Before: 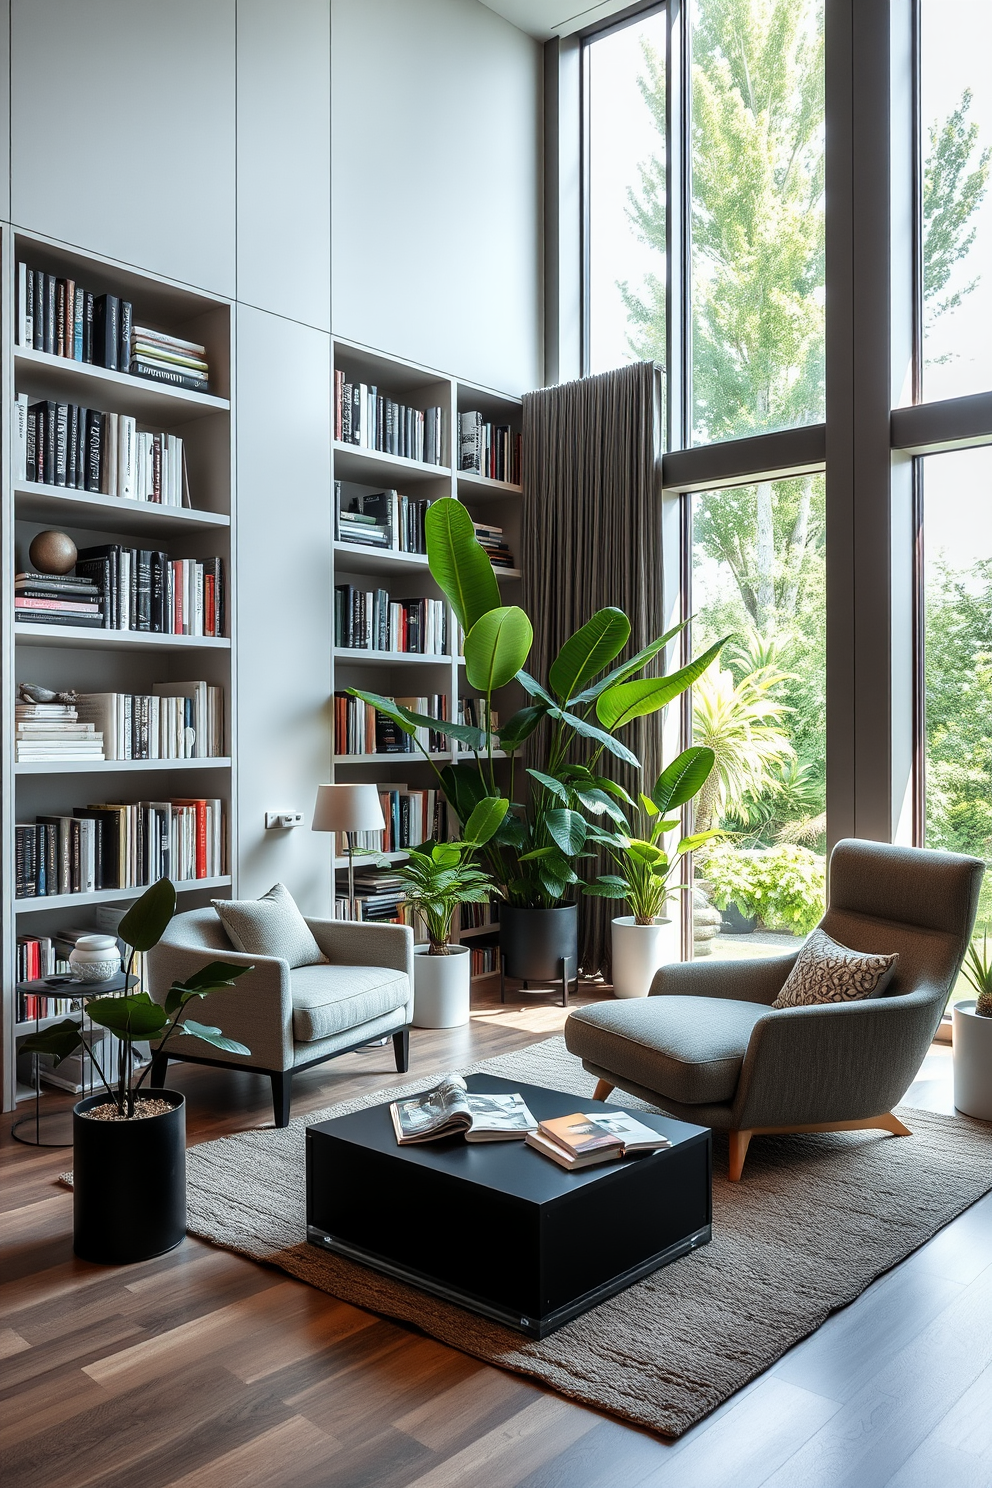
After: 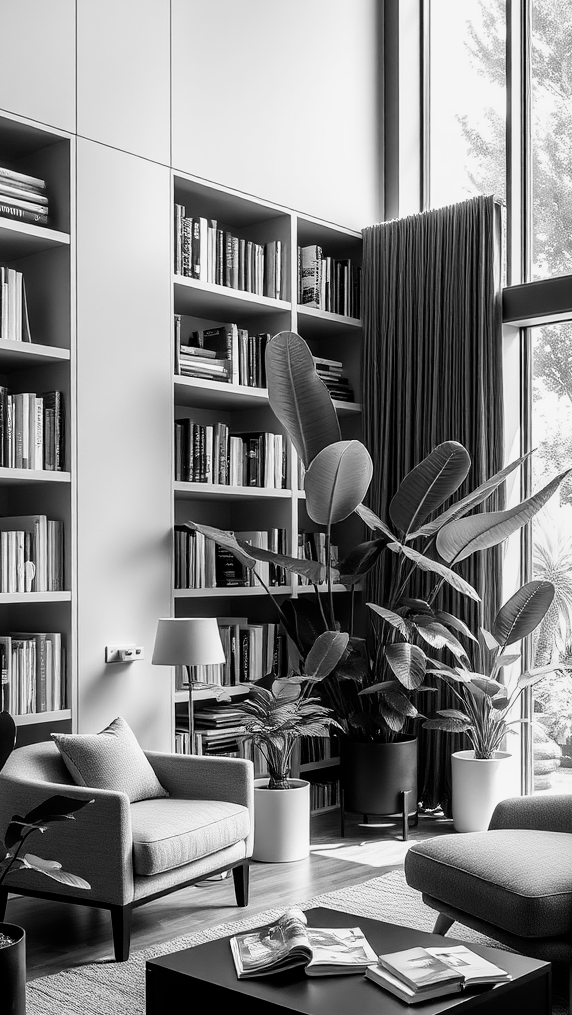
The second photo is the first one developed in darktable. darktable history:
filmic rgb: black relative exposure -12.8 EV, white relative exposure 2.8 EV, threshold 3 EV, target black luminance 0%, hardness 8.54, latitude 70.41%, contrast 1.133, shadows ↔ highlights balance -0.395%, color science v4 (2020), enable highlight reconstruction true
crop: left 16.202%, top 11.208%, right 26.045%, bottom 20.557%
monochrome: size 1
